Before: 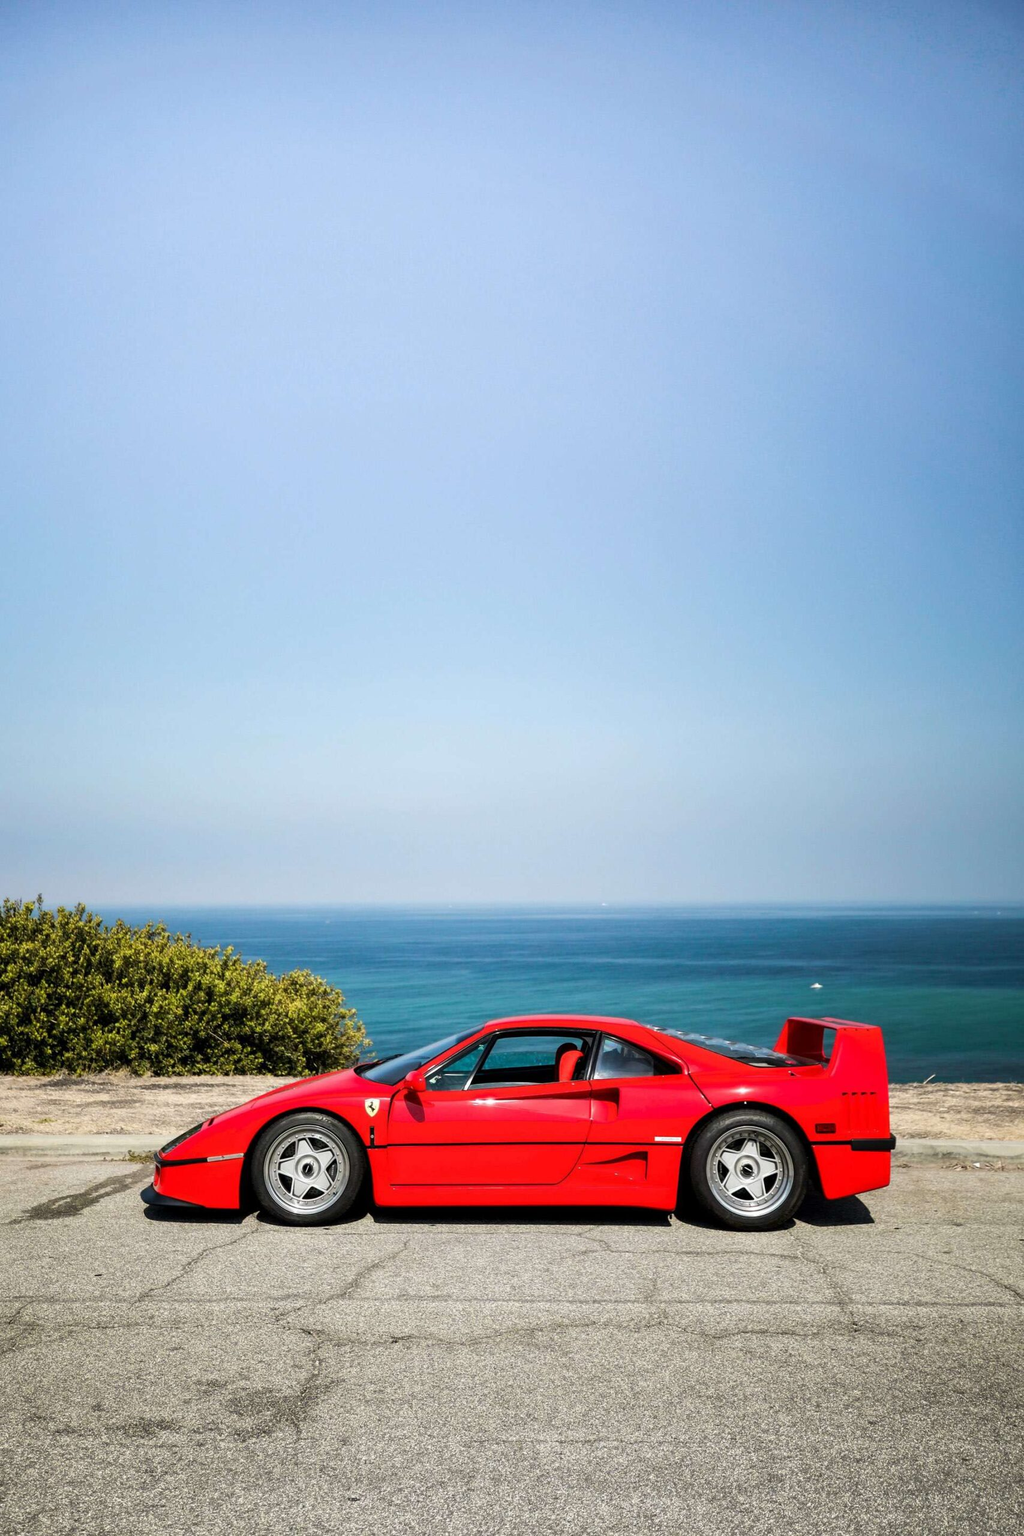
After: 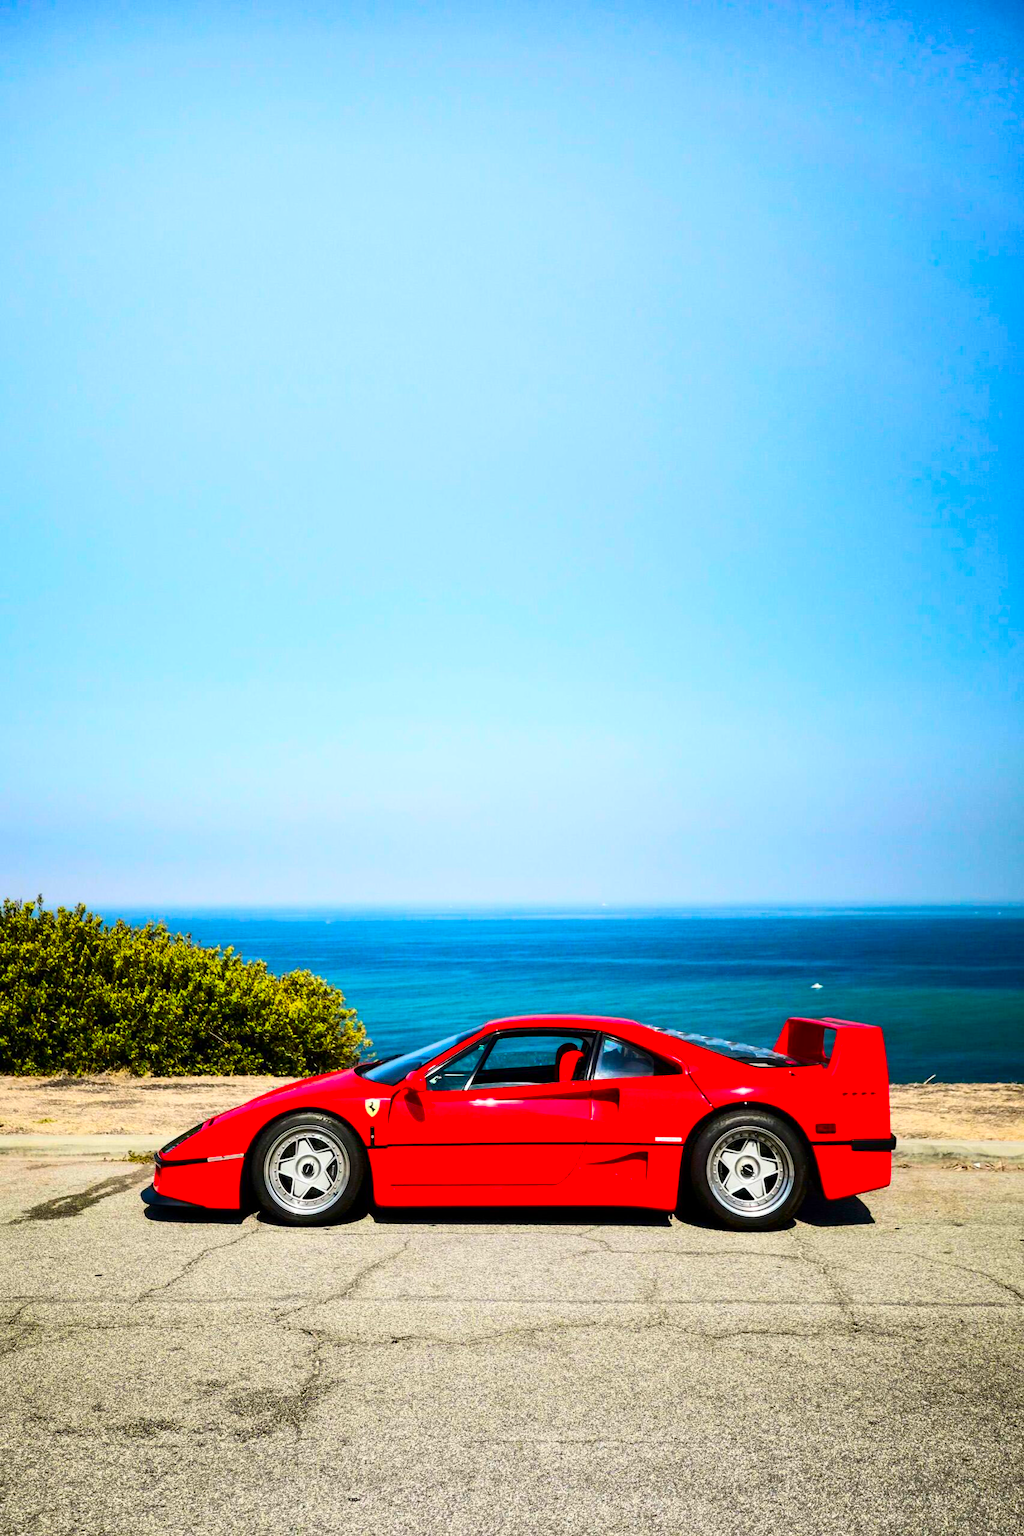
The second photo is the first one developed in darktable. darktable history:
contrast brightness saturation: contrast 0.259, brightness 0.022, saturation 0.884
